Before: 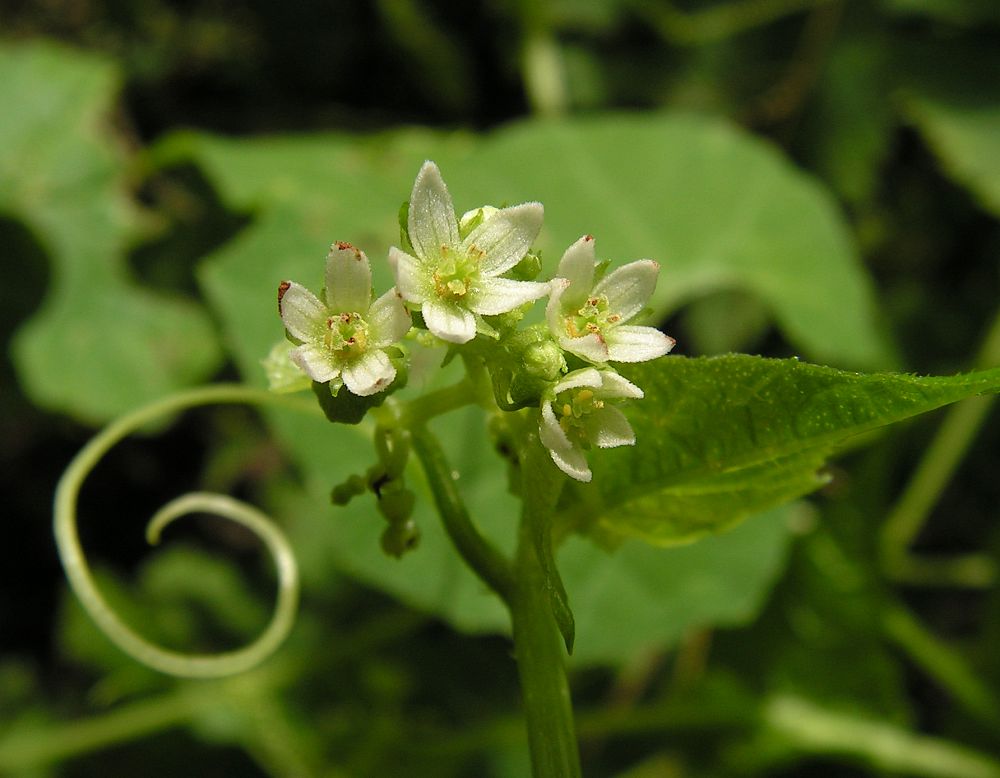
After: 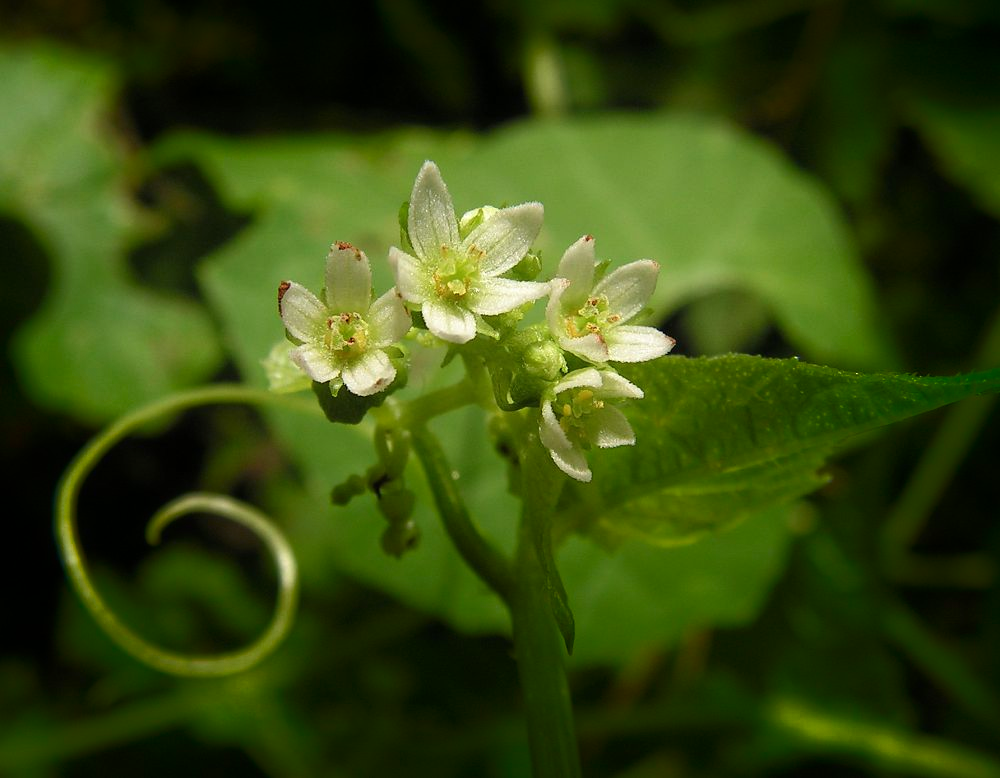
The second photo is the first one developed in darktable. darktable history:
shadows and highlights: shadows -71.26, highlights 34.74, soften with gaussian
